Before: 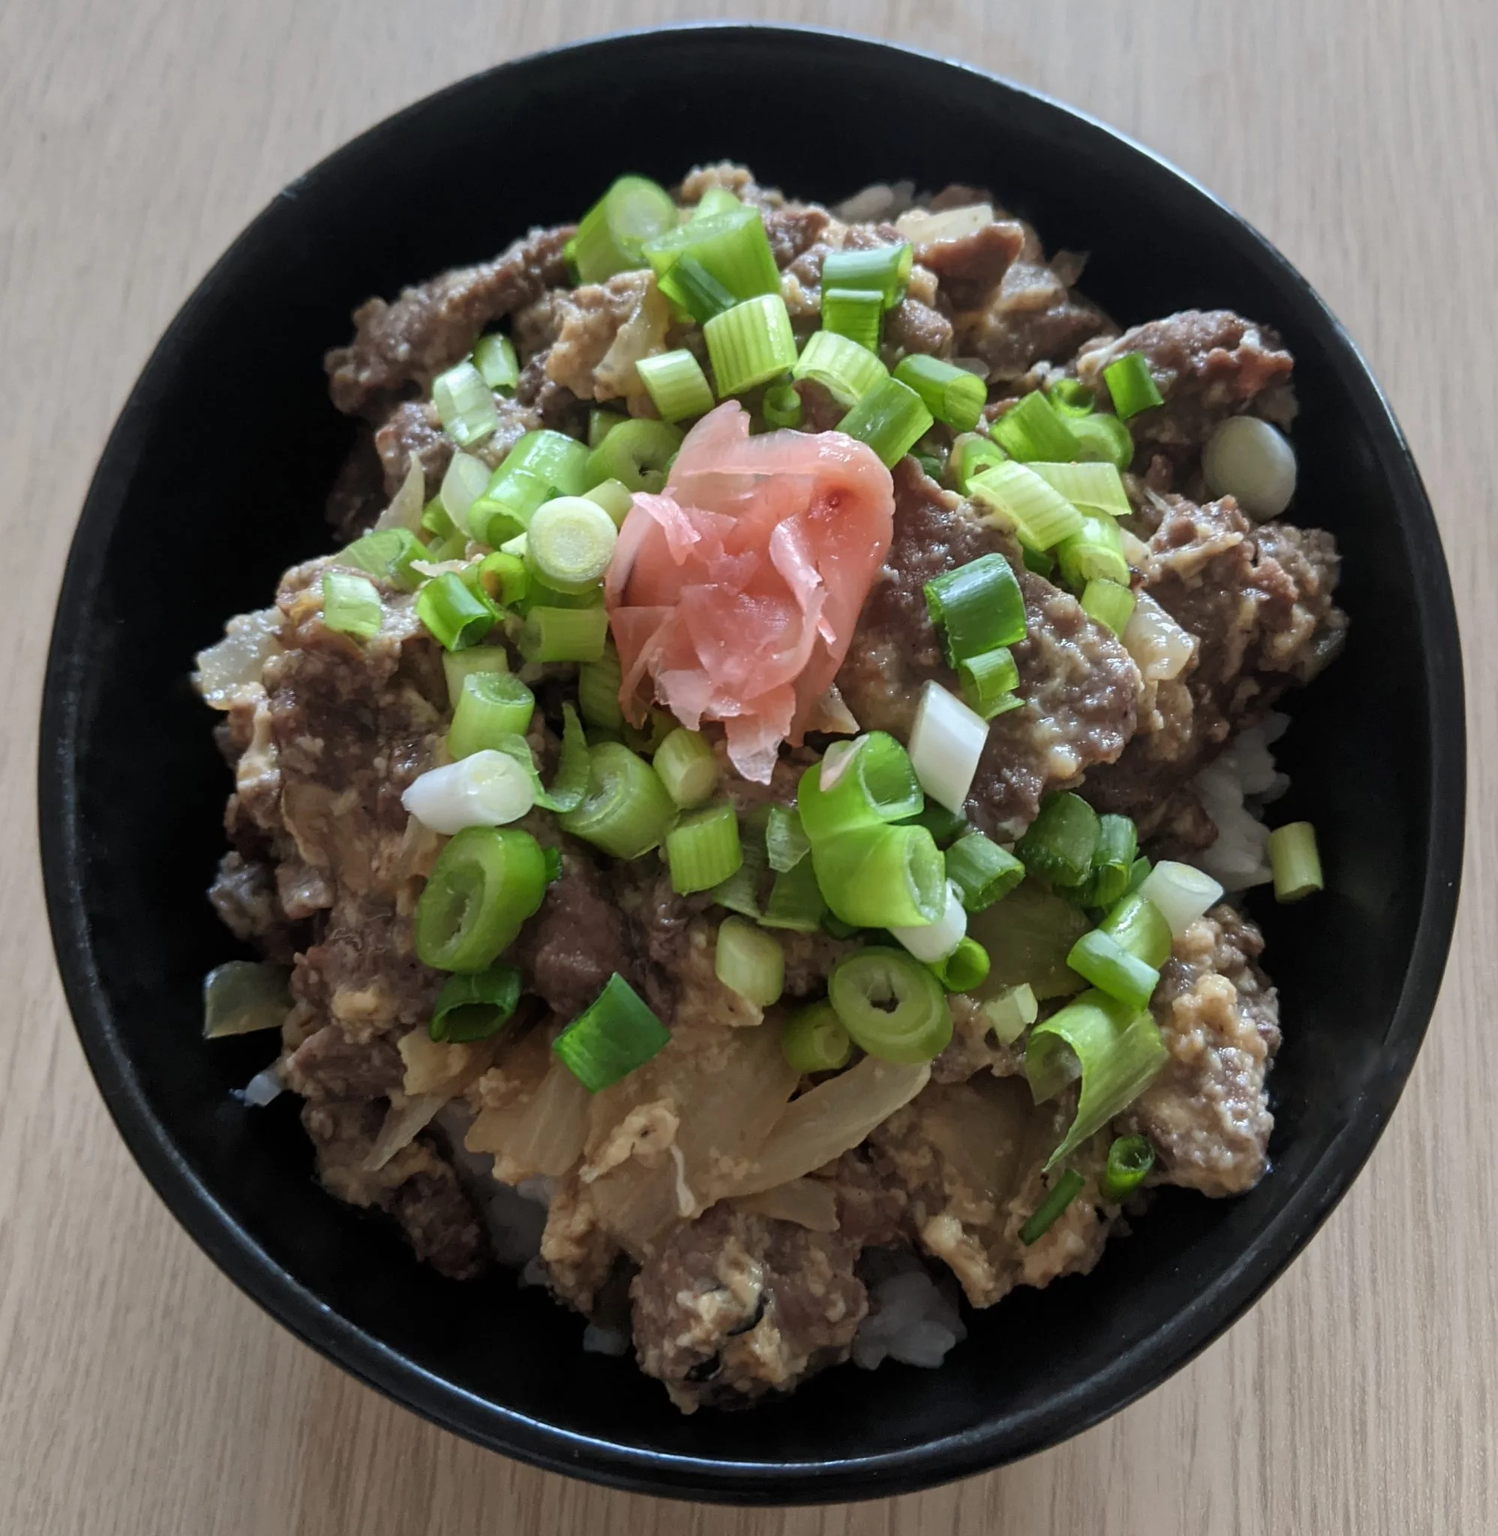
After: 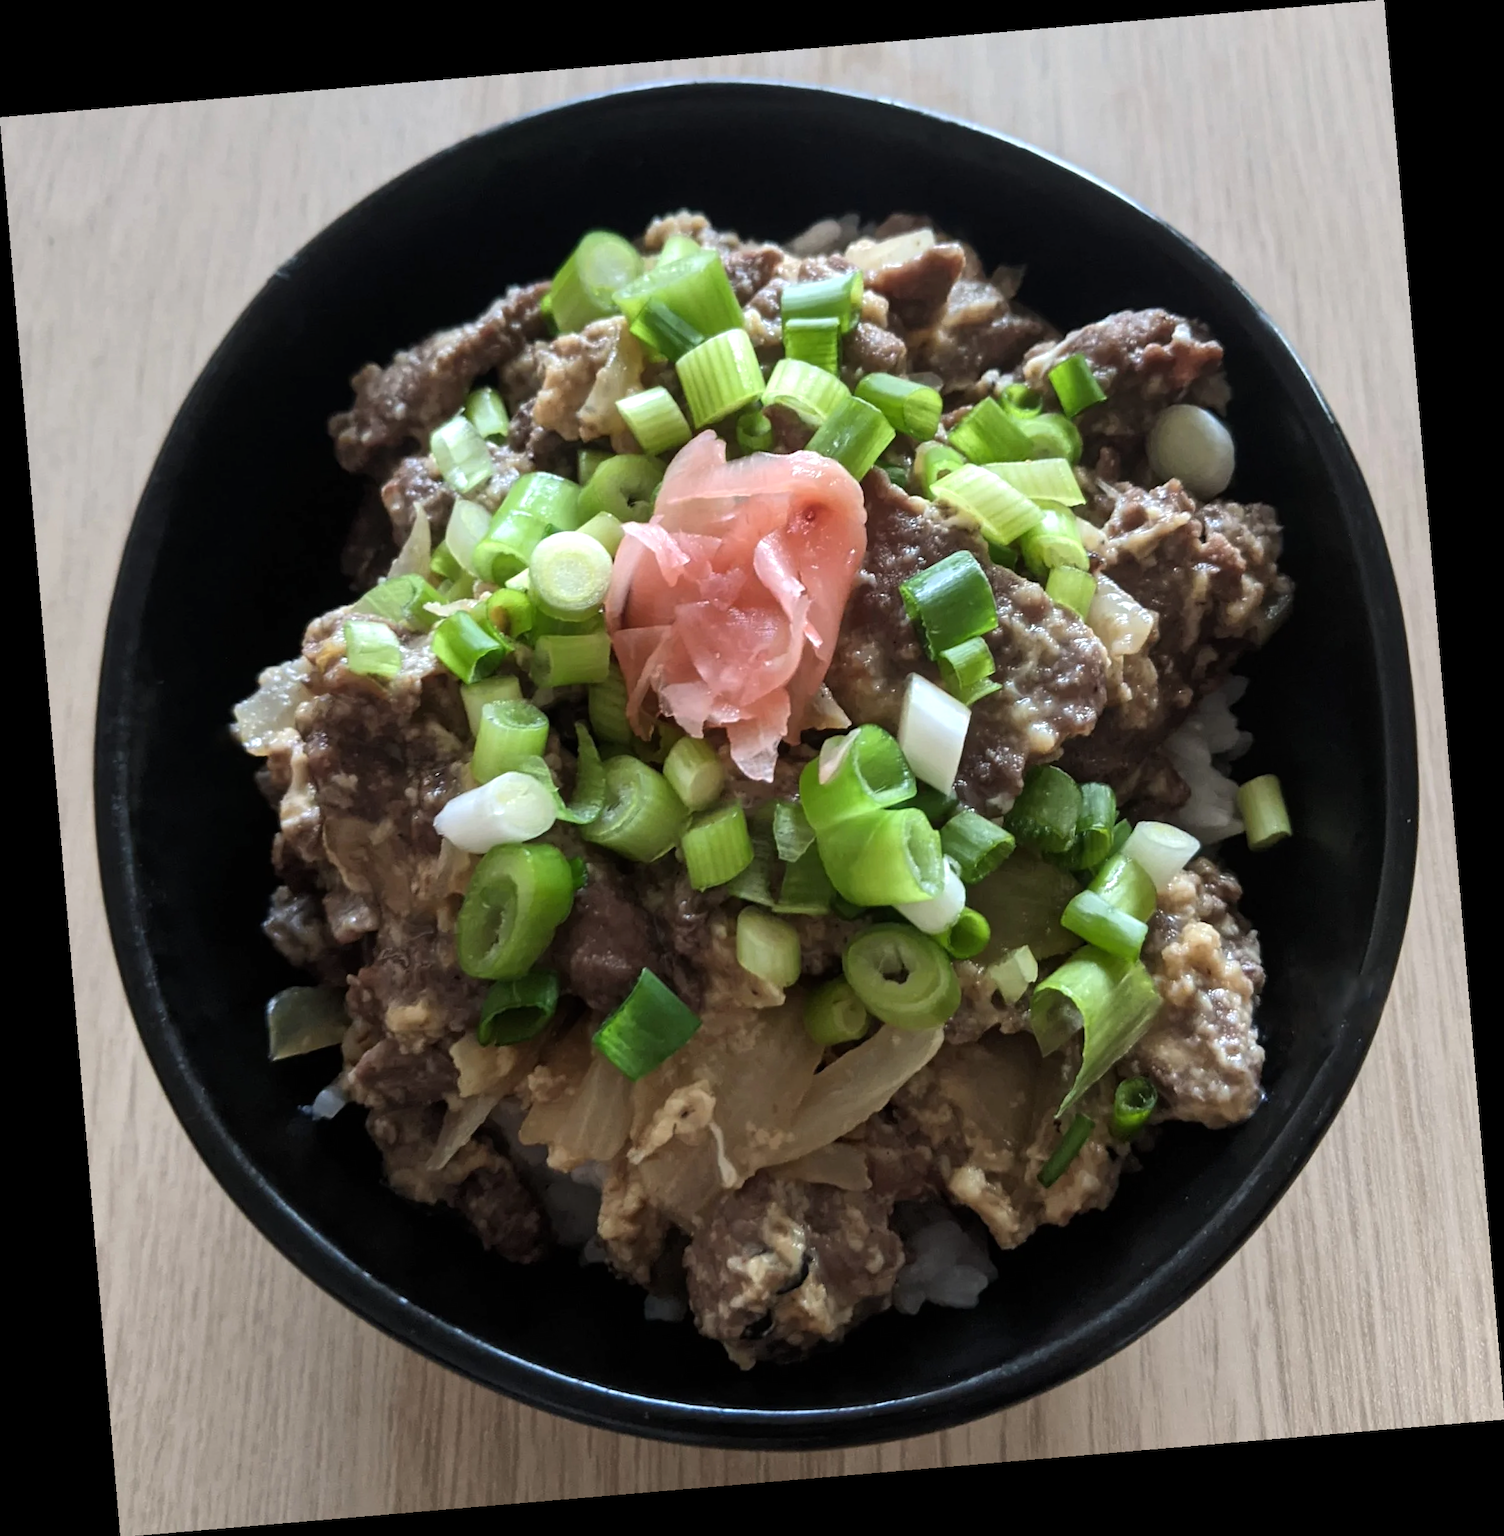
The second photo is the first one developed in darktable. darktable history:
tone equalizer: -8 EV -0.417 EV, -7 EV -0.389 EV, -6 EV -0.333 EV, -5 EV -0.222 EV, -3 EV 0.222 EV, -2 EV 0.333 EV, -1 EV 0.389 EV, +0 EV 0.417 EV, edges refinement/feathering 500, mask exposure compensation -1.57 EV, preserve details no
rotate and perspective: rotation -4.86°, automatic cropping off
